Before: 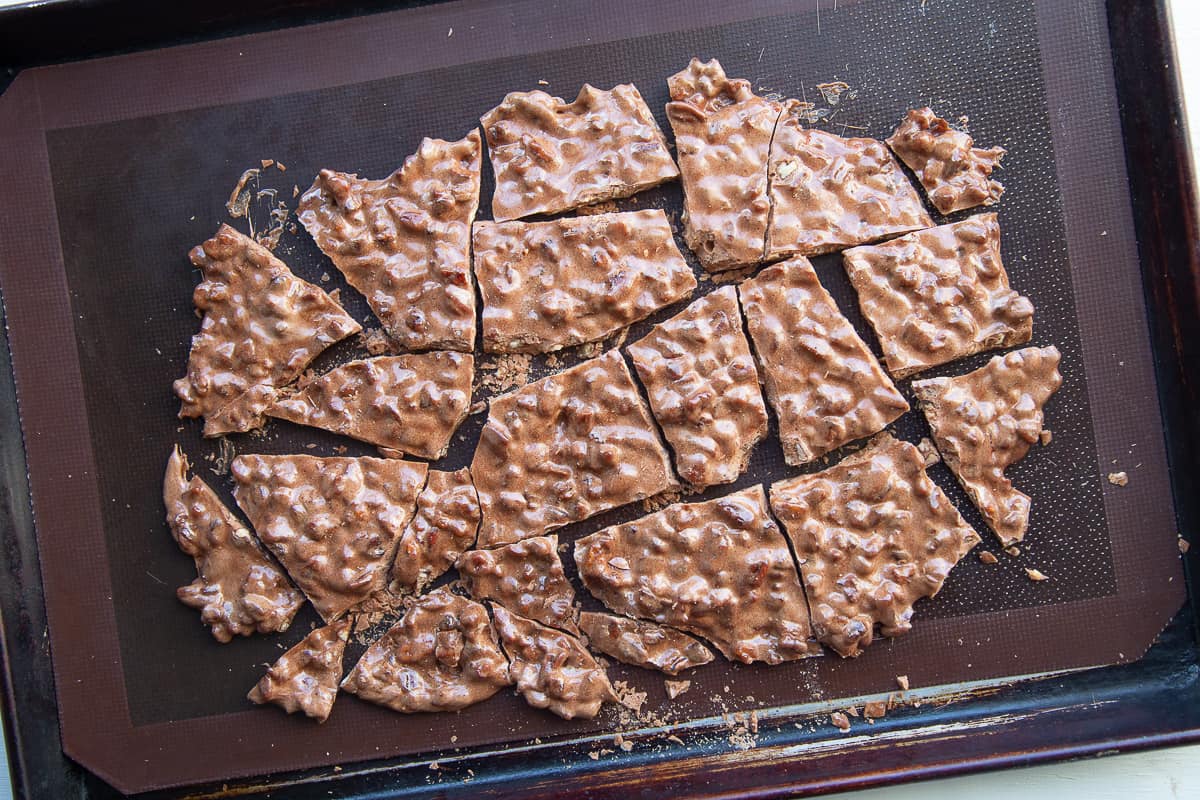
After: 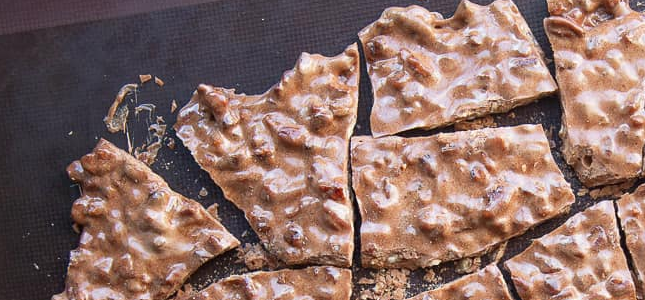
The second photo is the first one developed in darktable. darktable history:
crop: left 10.2%, top 10.72%, right 36.04%, bottom 51.559%
